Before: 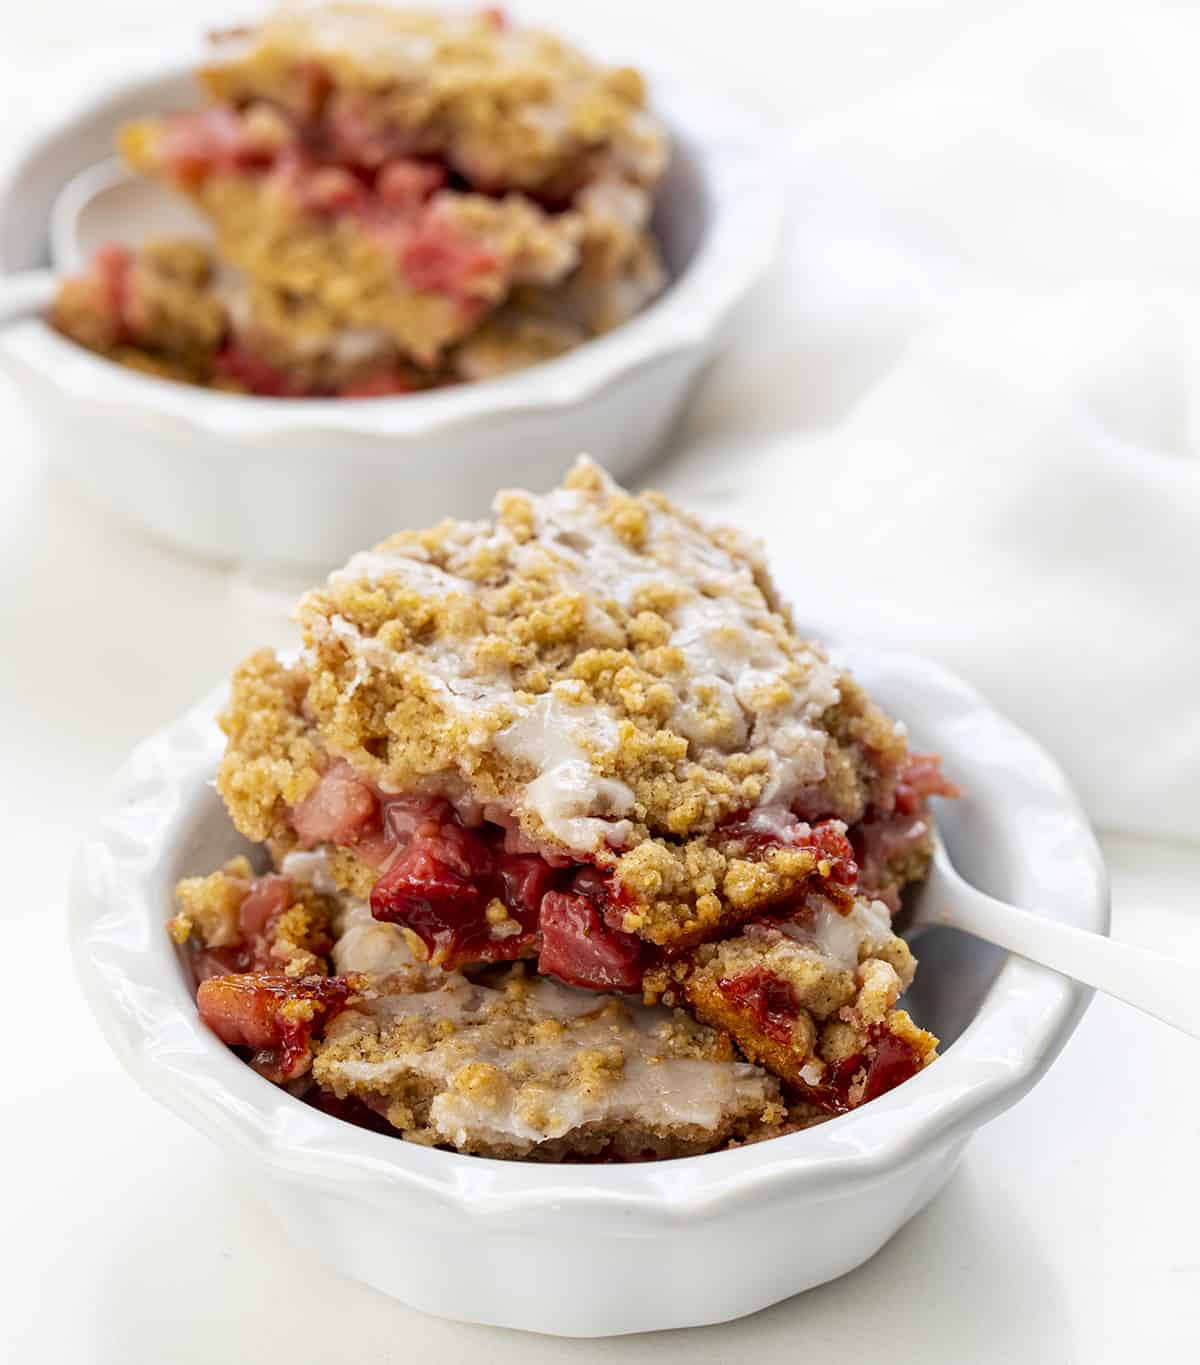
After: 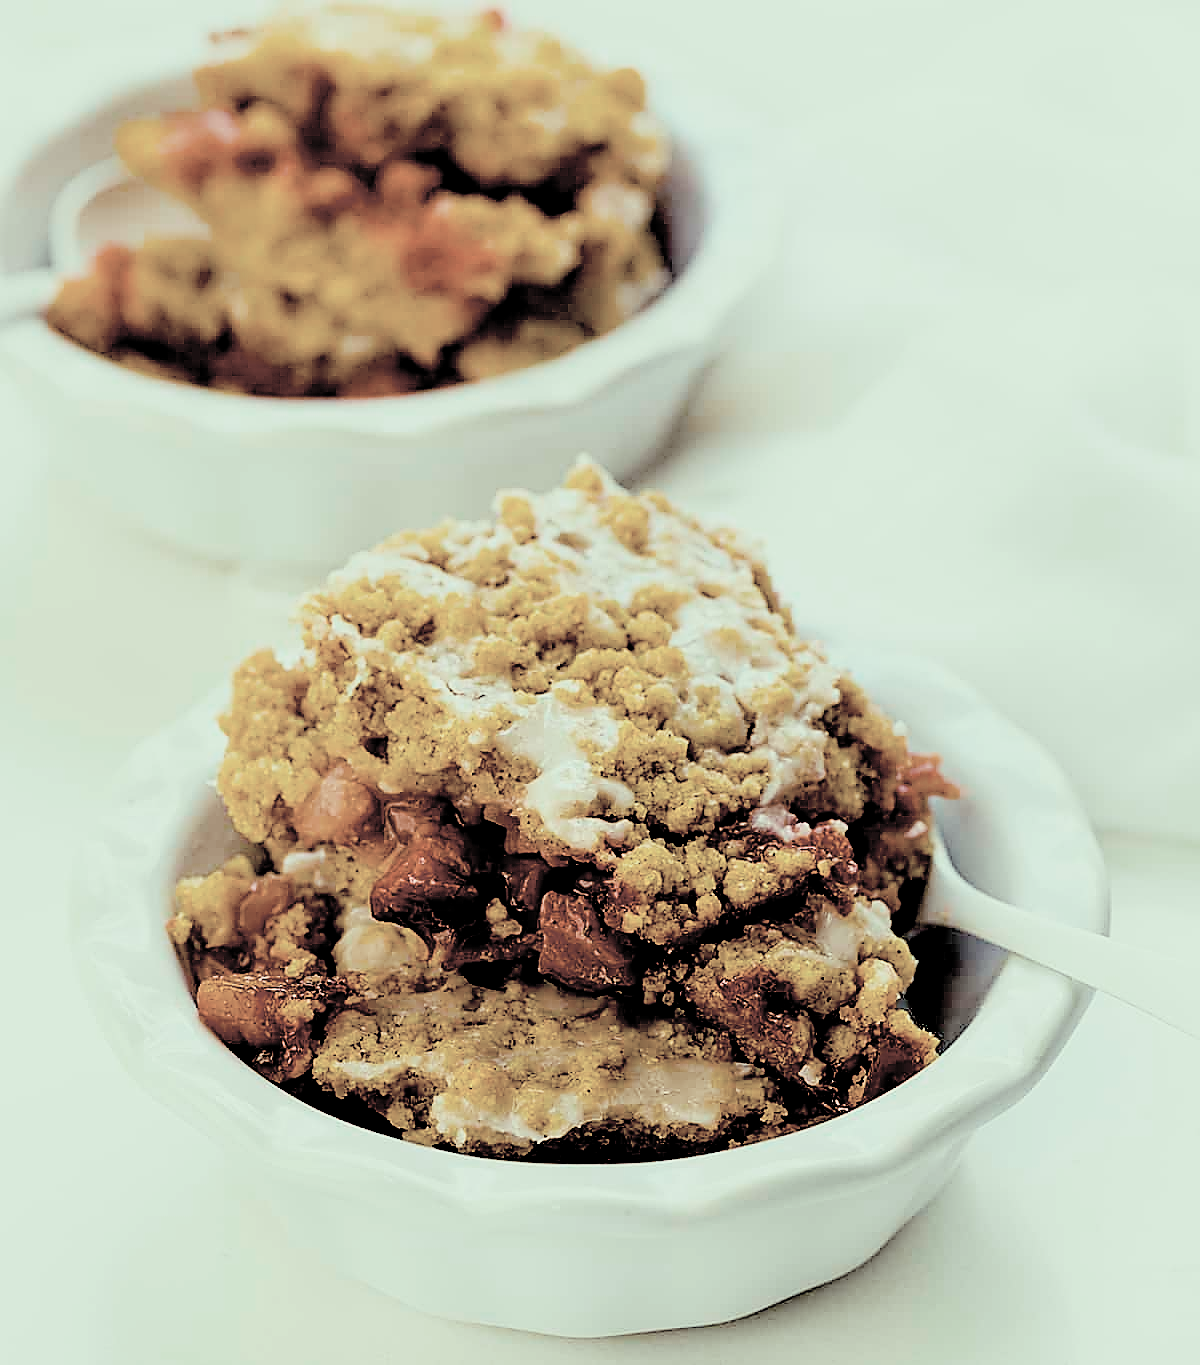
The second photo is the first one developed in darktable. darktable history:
exposure: black level correction 0.054, exposure -0.039 EV, compensate highlight preservation false
sharpen: radius 1.369, amount 1.262, threshold 0.655
filmic rgb: black relative exposure -7.59 EV, white relative exposure 4.61 EV, target black luminance 0%, hardness 3.51, latitude 50.42%, contrast 1.03, highlights saturation mix 9.47%, shadows ↔ highlights balance -0.15%
contrast brightness saturation: brightness 0.188, saturation -0.495
haze removal: compatibility mode true, adaptive false
color balance rgb: highlights gain › luminance 15.556%, highlights gain › chroma 6.871%, highlights gain › hue 124.77°, perceptual saturation grading › global saturation 25.653%, global vibrance 16.045%, saturation formula JzAzBz (2021)
